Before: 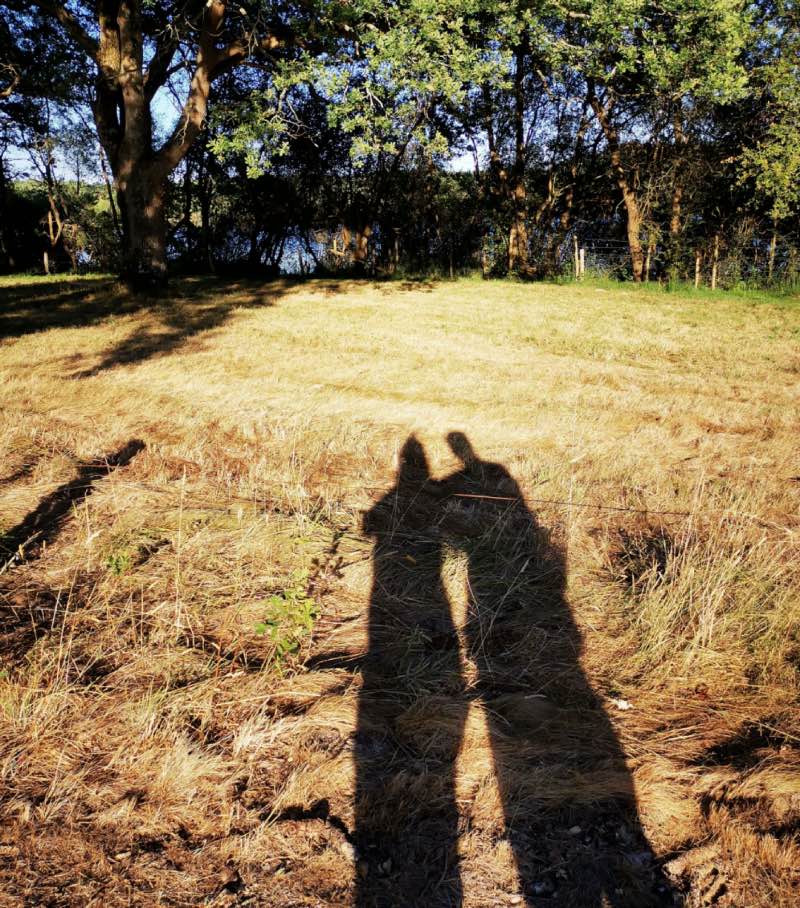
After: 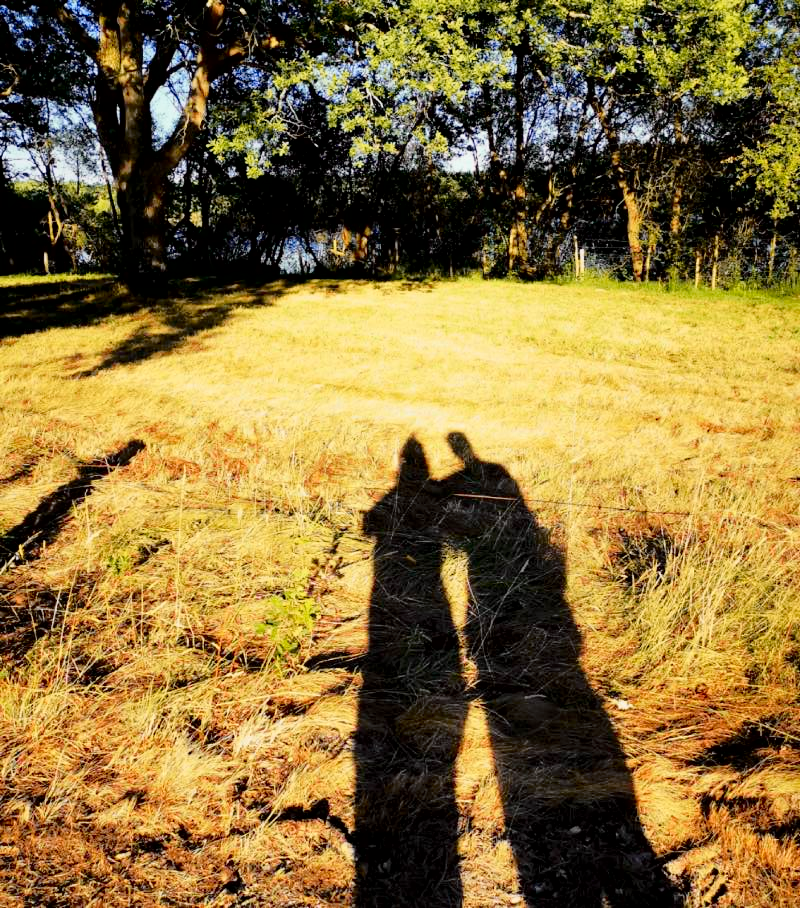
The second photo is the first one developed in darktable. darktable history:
tone curve: curves: ch0 [(0, 0) (0.168, 0.142) (0.359, 0.44) (0.469, 0.544) (0.634, 0.722) (0.858, 0.903) (1, 0.968)]; ch1 [(0, 0) (0.437, 0.453) (0.472, 0.47) (0.502, 0.502) (0.54, 0.534) (0.57, 0.592) (0.618, 0.66) (0.699, 0.749) (0.859, 0.919) (1, 1)]; ch2 [(0, 0) (0.33, 0.301) (0.421, 0.443) (0.476, 0.498) (0.505, 0.503) (0.547, 0.557) (0.586, 0.634) (0.608, 0.676) (1, 1)], color space Lab, independent channels, preserve colors none
exposure: black level correction 0.005, exposure 0.006 EV, compensate highlight preservation false
